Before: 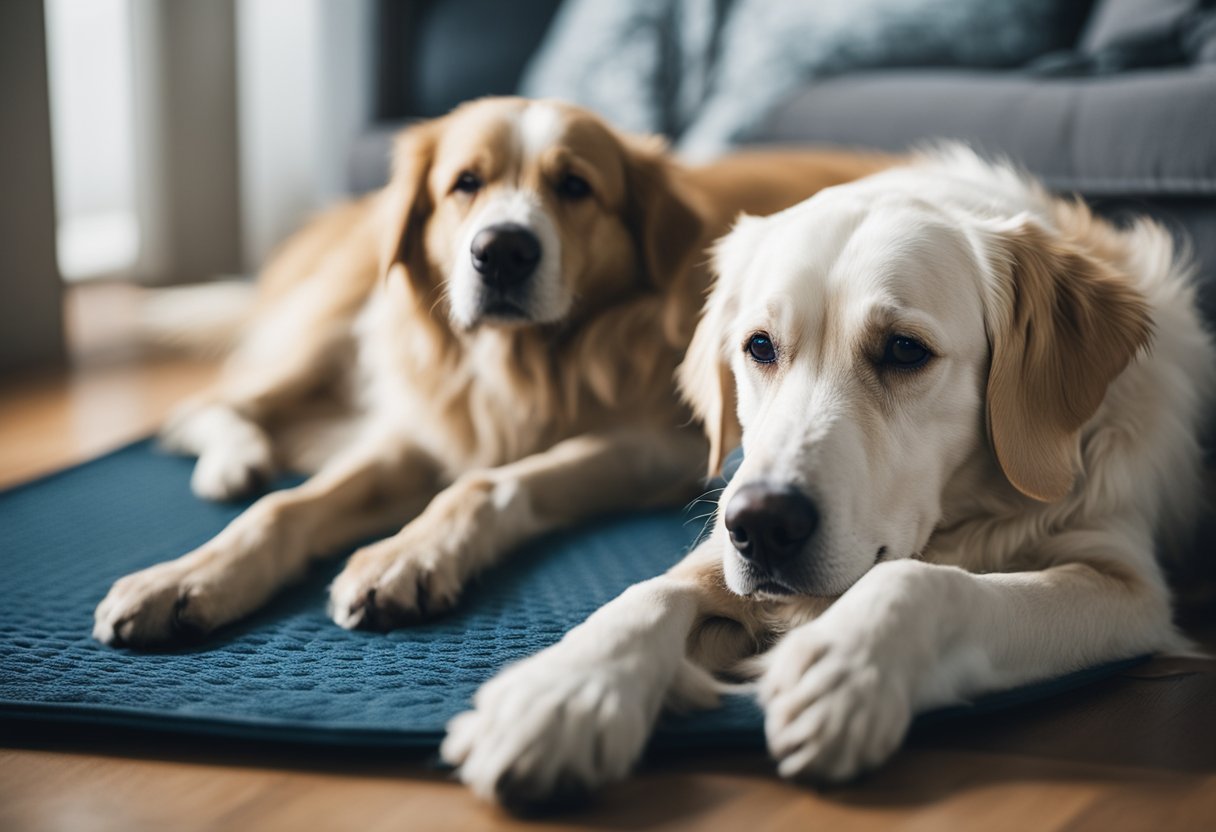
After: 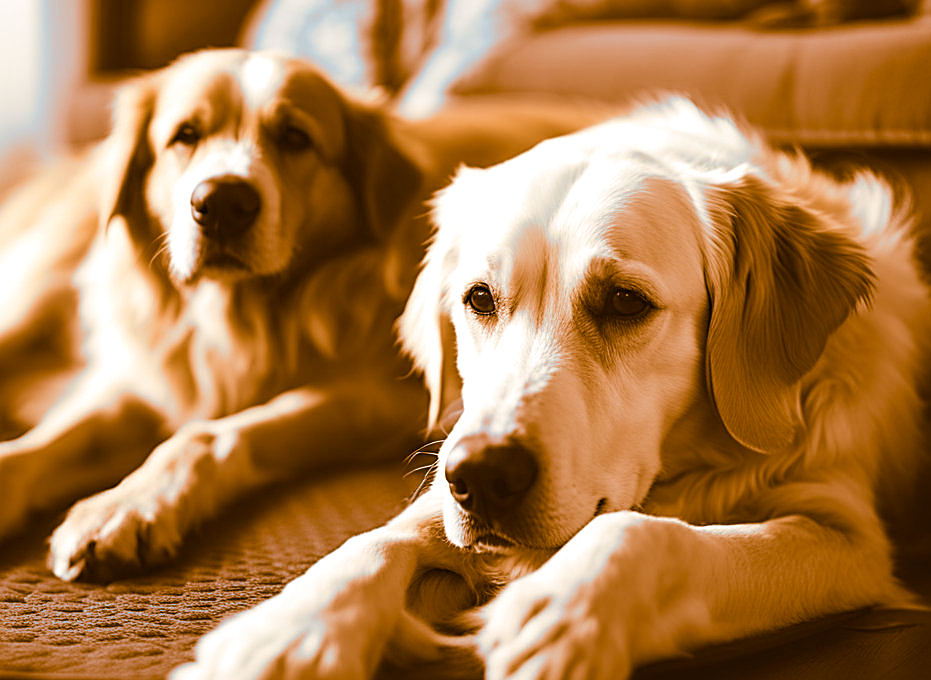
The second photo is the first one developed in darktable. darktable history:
tone curve: curves: ch0 [(0, 0) (0.003, 0.003) (0.011, 0.011) (0.025, 0.025) (0.044, 0.044) (0.069, 0.068) (0.1, 0.098) (0.136, 0.134) (0.177, 0.175) (0.224, 0.221) (0.277, 0.273) (0.335, 0.33) (0.399, 0.393) (0.468, 0.461) (0.543, 0.546) (0.623, 0.625) (0.709, 0.711) (0.801, 0.802) (0.898, 0.898) (1, 1)], preserve colors none
split-toning: shadows › hue 26°, shadows › saturation 0.92, highlights › hue 40°, highlights › saturation 0.92, balance -63, compress 0%
crop: left 23.095%, top 5.827%, bottom 11.854%
sharpen: amount 0.75
exposure: exposure 0.3 EV, compensate highlight preservation false
